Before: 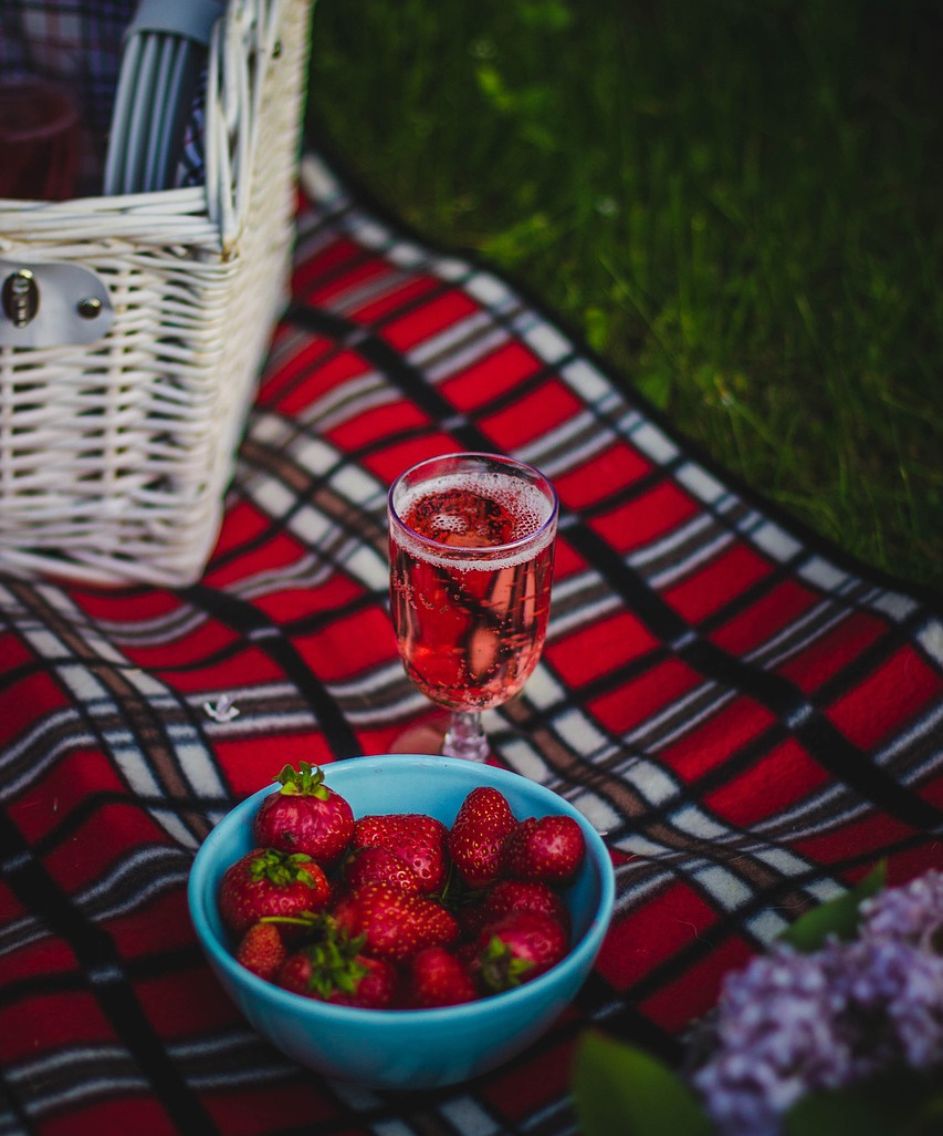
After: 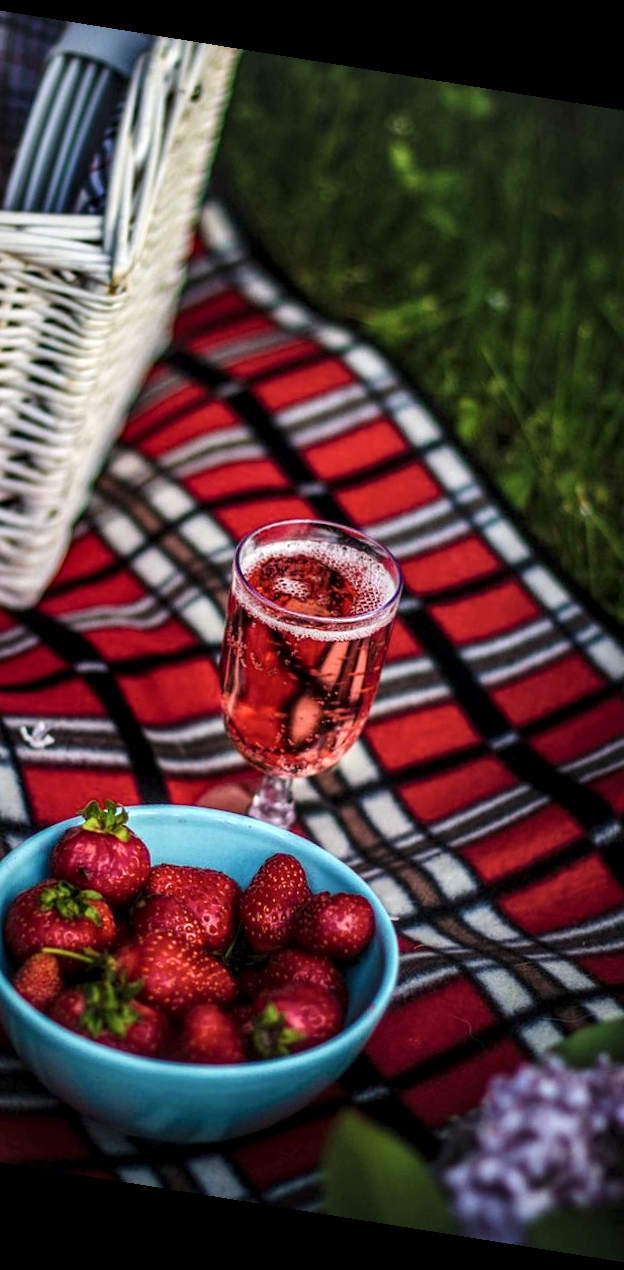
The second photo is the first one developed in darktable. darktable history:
local contrast: highlights 65%, shadows 54%, detail 169%, midtone range 0.514
rotate and perspective: rotation 9.12°, automatic cropping off
crop and rotate: left 22.516%, right 21.234%
